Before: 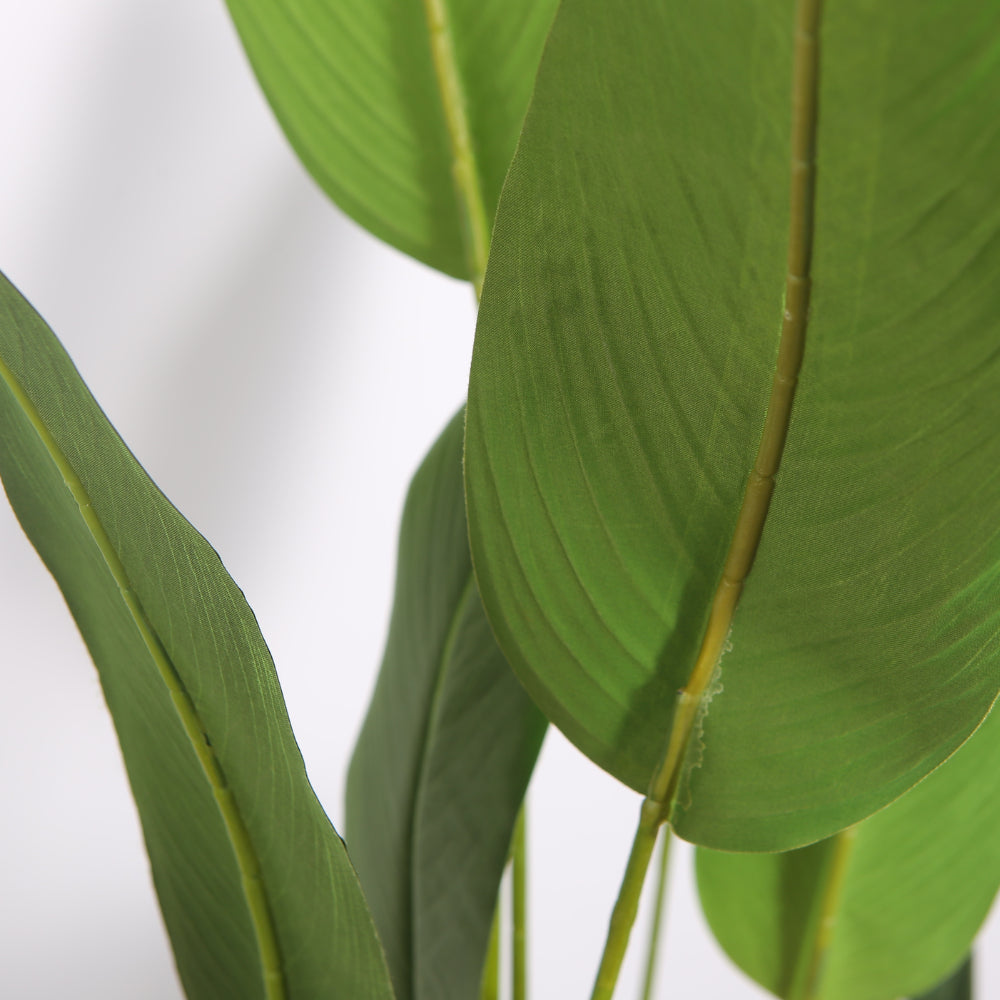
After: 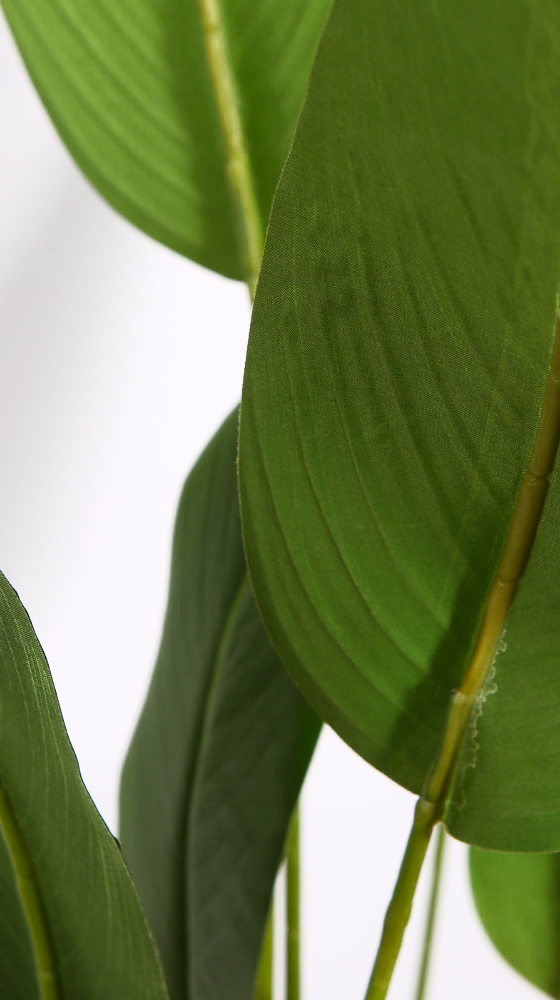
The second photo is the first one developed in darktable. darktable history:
tone curve: curves: ch0 [(0, 0) (0.003, 0.007) (0.011, 0.01) (0.025, 0.016) (0.044, 0.025) (0.069, 0.036) (0.1, 0.052) (0.136, 0.073) (0.177, 0.103) (0.224, 0.135) (0.277, 0.177) (0.335, 0.233) (0.399, 0.303) (0.468, 0.376) (0.543, 0.469) (0.623, 0.581) (0.709, 0.723) (0.801, 0.863) (0.898, 0.938) (1, 1)], color space Lab, independent channels, preserve colors none
base curve: preserve colors none
exposure: exposure 0.027 EV, compensate highlight preservation false
crop and rotate: left 22.652%, right 21.307%
